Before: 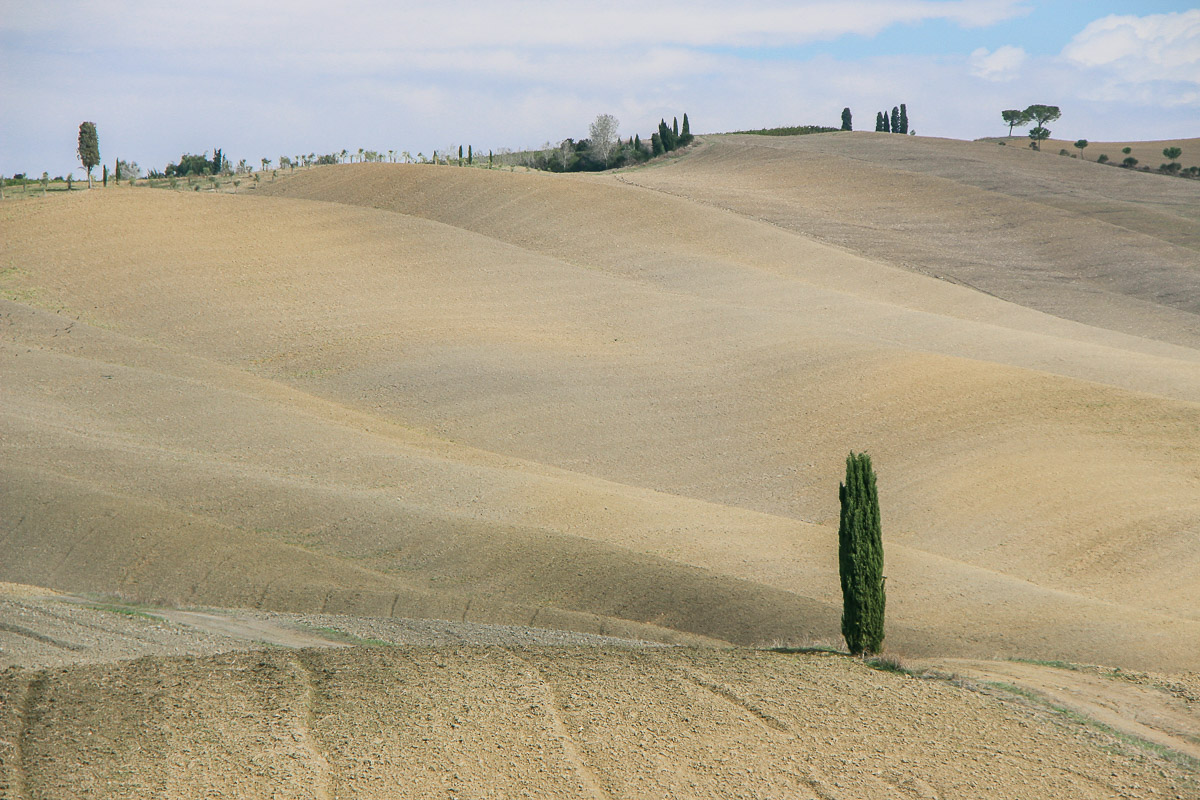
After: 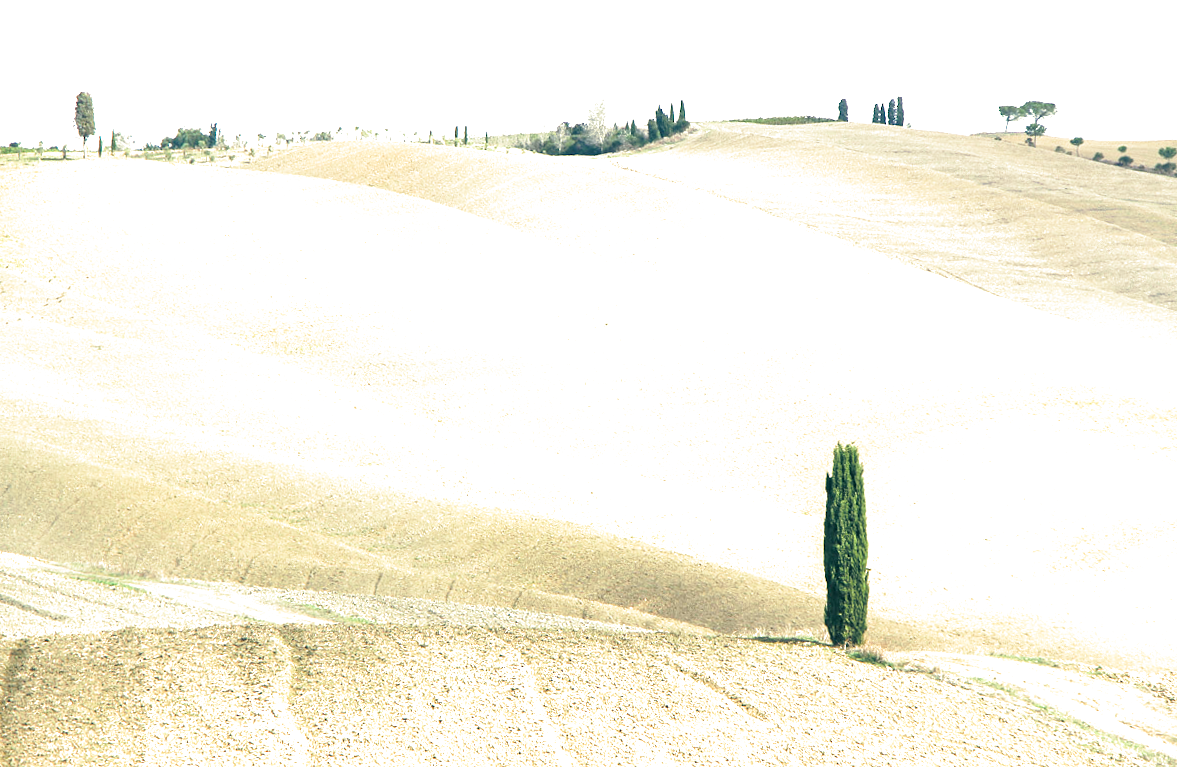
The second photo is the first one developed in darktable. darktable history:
exposure: black level correction 0, exposure 1.675 EV, compensate exposure bias true, compensate highlight preservation false
split-toning: shadows › hue 216°, shadows › saturation 1, highlights › hue 57.6°, balance -33.4
rotate and perspective: rotation 1.57°, crop left 0.018, crop right 0.982, crop top 0.039, crop bottom 0.961
